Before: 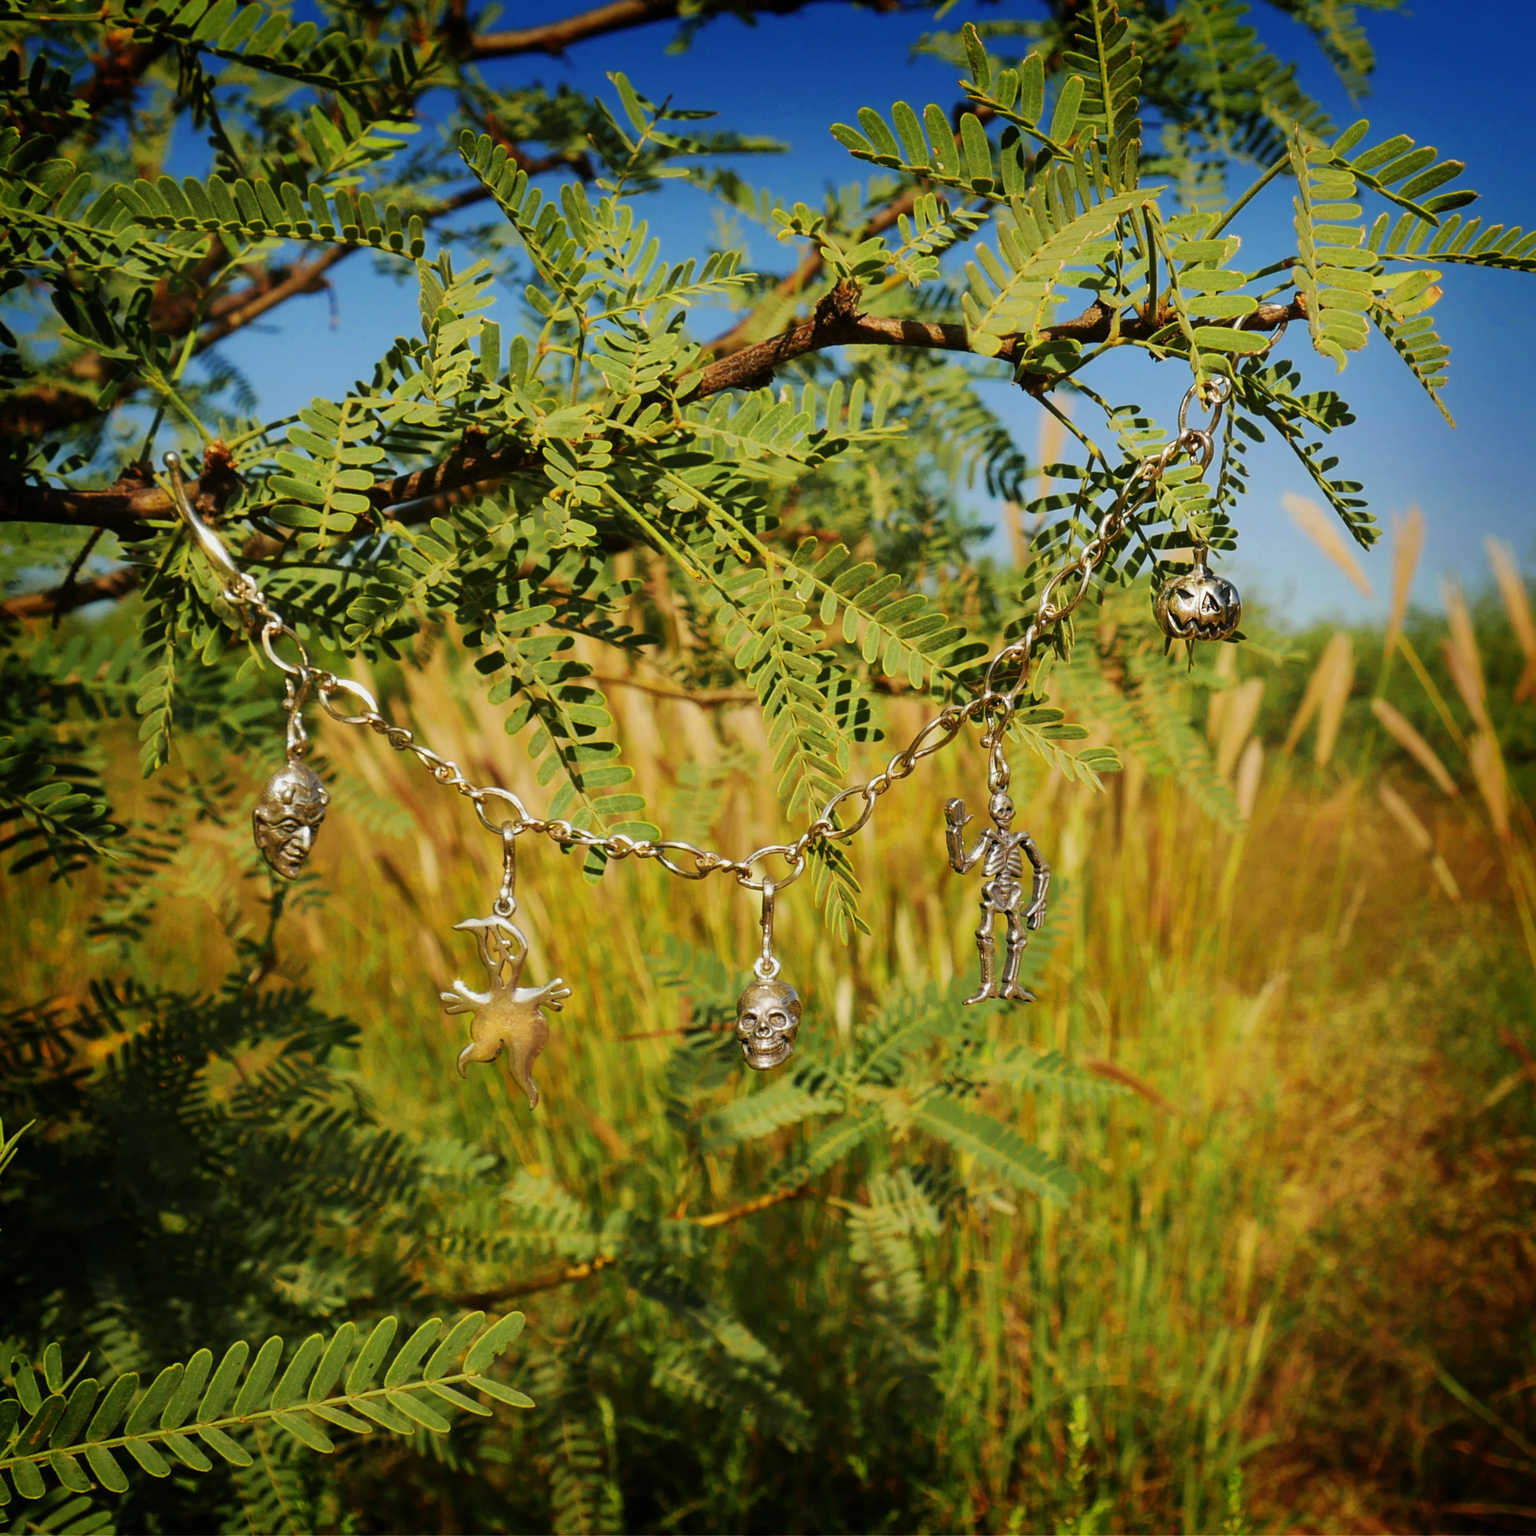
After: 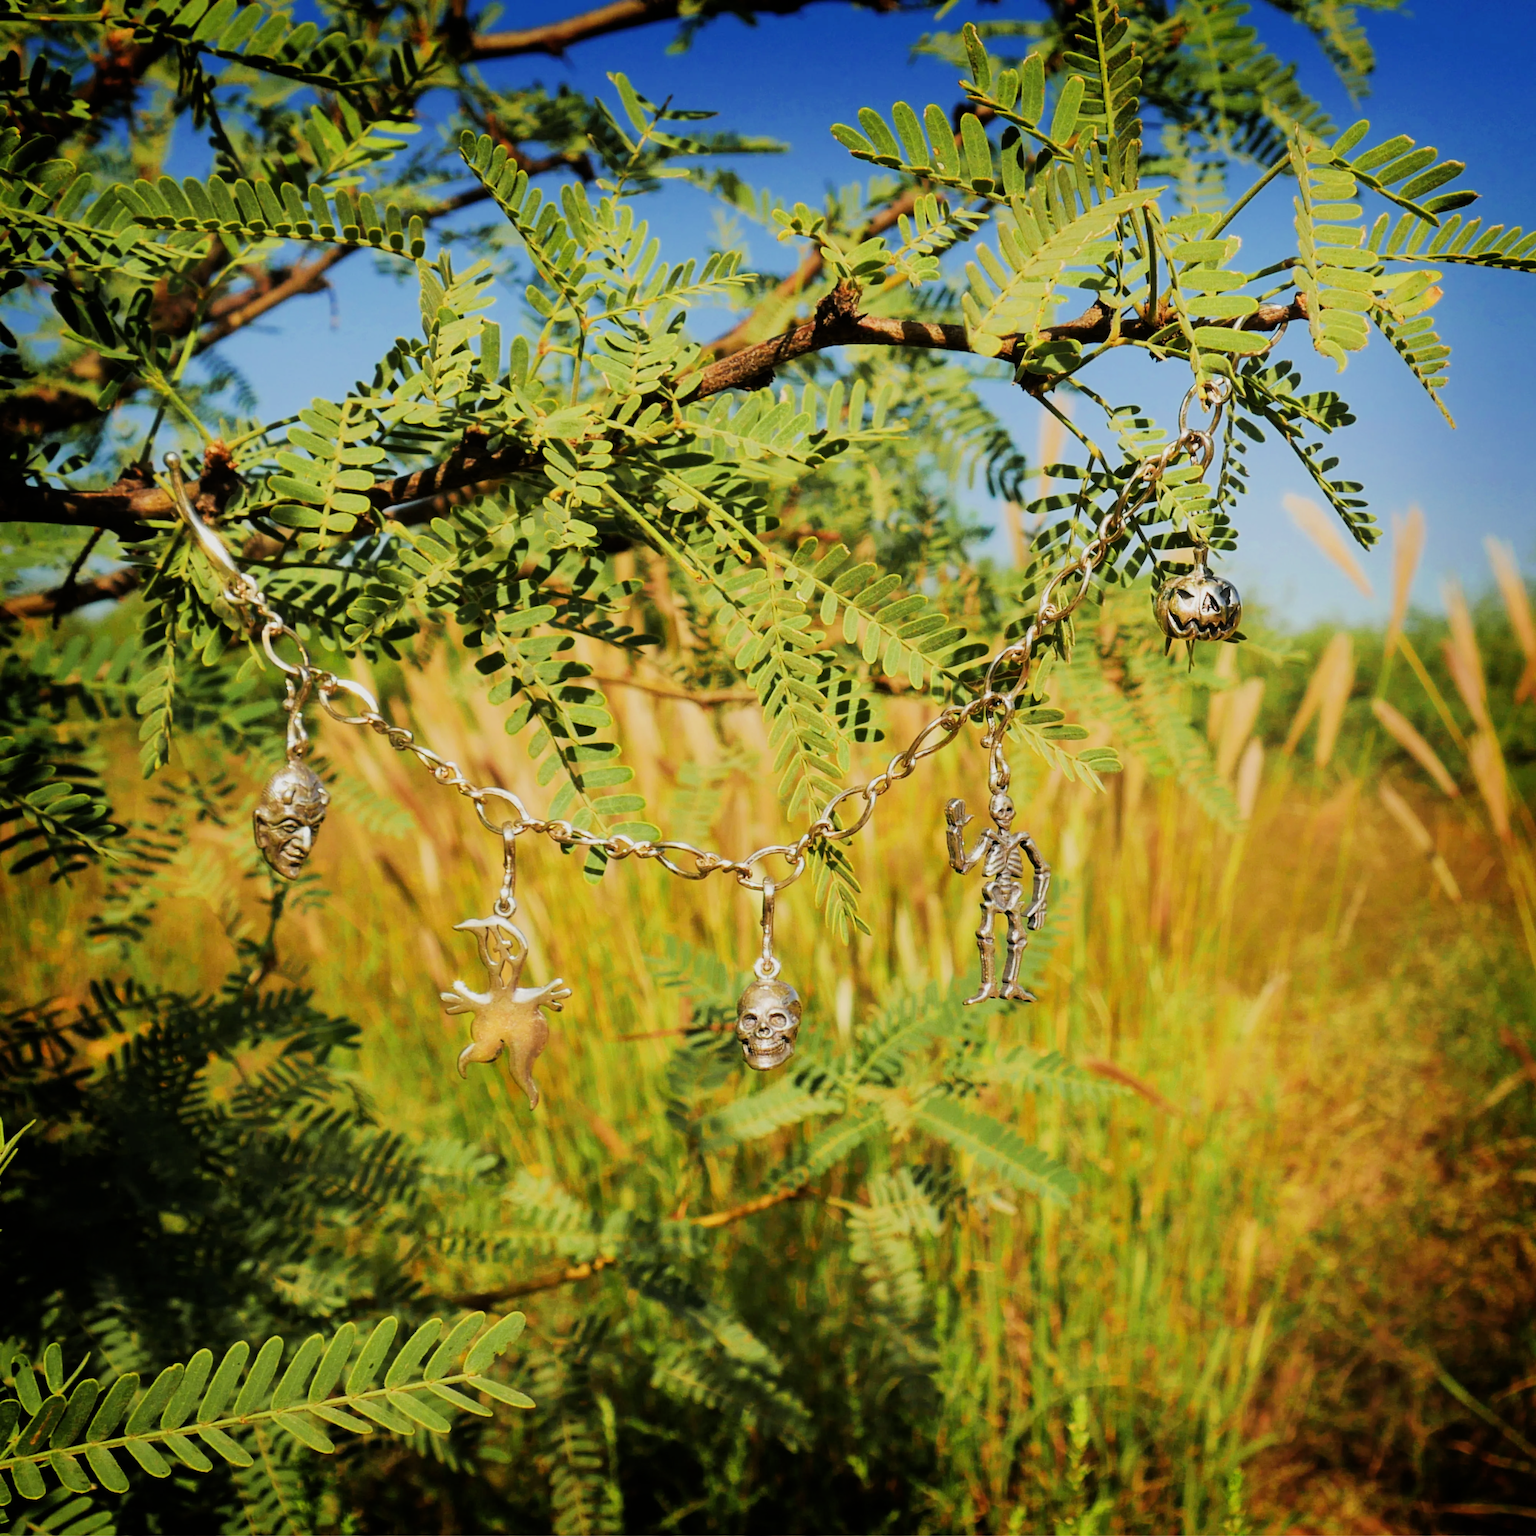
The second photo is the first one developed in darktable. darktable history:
exposure: black level correction 0, exposure 0.7 EV, compensate exposure bias true, compensate highlight preservation false
filmic rgb: black relative exposure -7.65 EV, white relative exposure 4.56 EV, hardness 3.61
